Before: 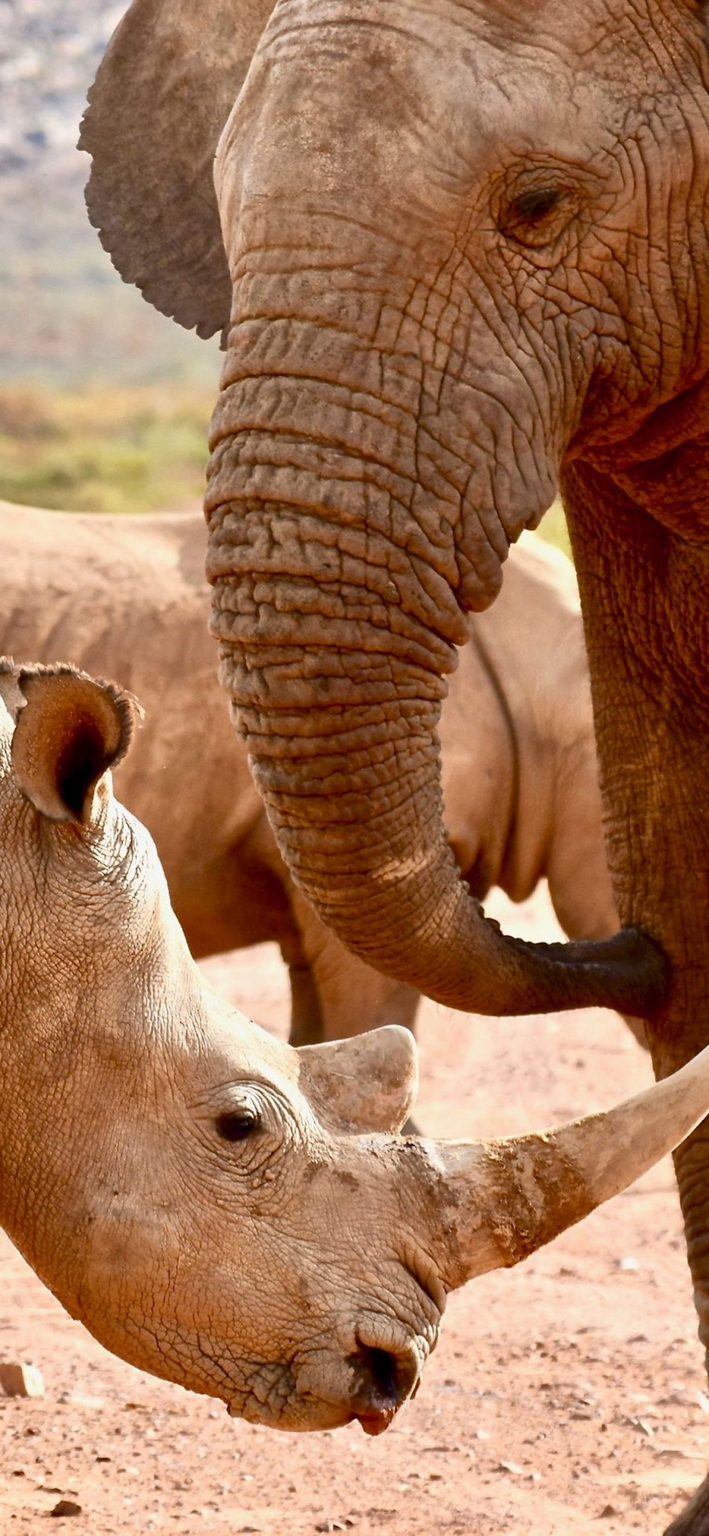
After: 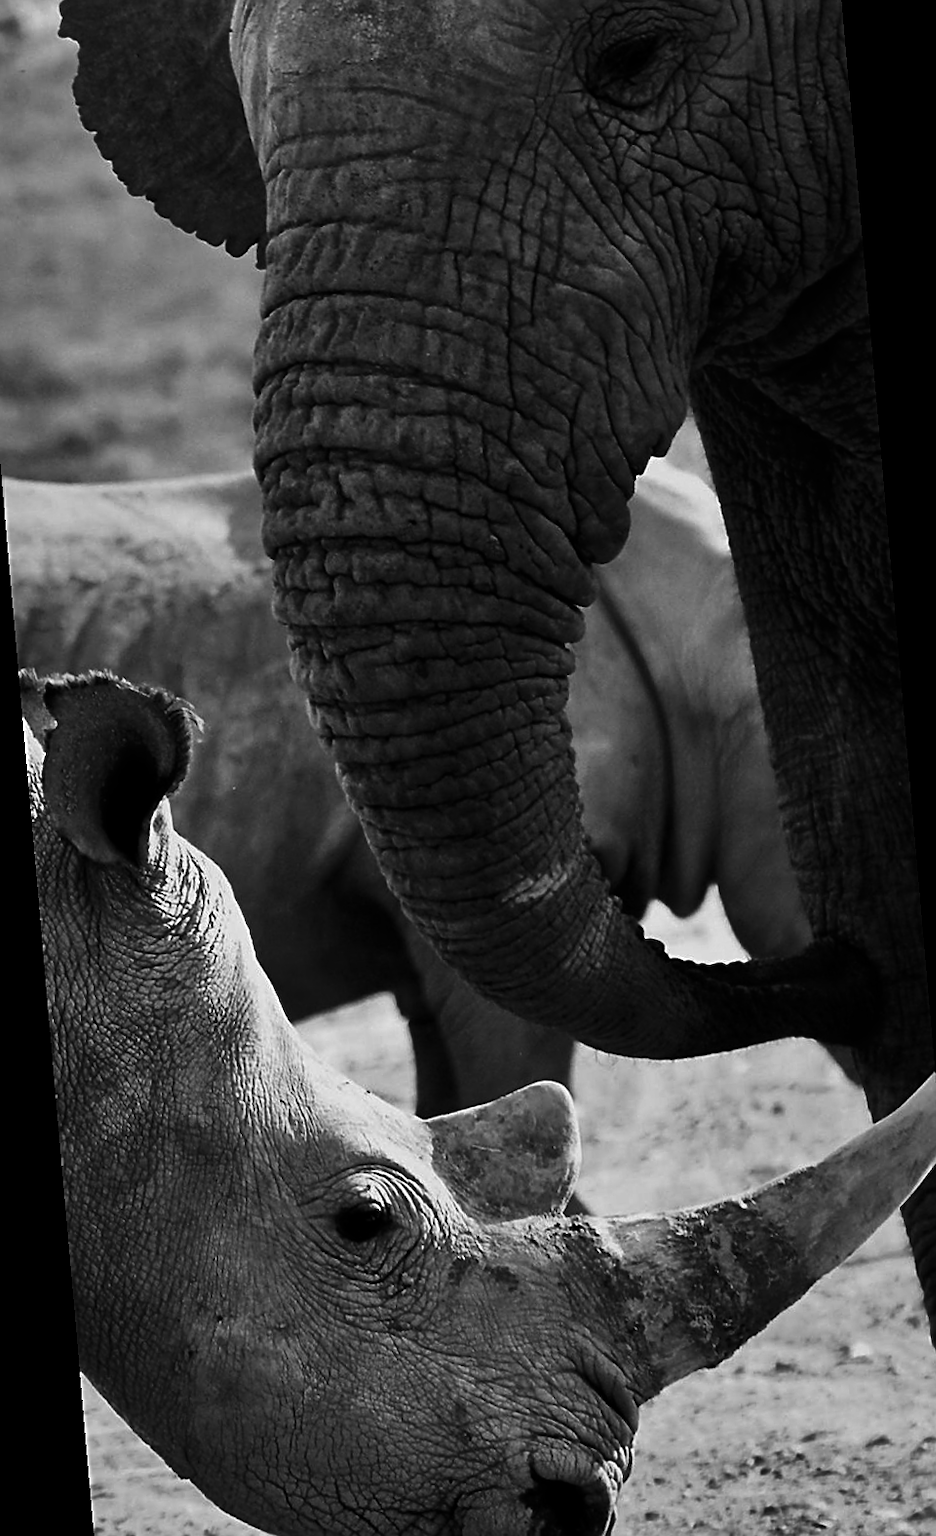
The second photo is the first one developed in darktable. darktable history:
rotate and perspective: rotation -5°, crop left 0.05, crop right 0.952, crop top 0.11, crop bottom 0.89
sharpen: on, module defaults
white balance: red 0.988, blue 1.017
vignetting: fall-off start 18.21%, fall-off radius 137.95%, brightness -0.207, center (-0.078, 0.066), width/height ratio 0.62, shape 0.59
contrast brightness saturation: contrast -0.03, brightness -0.59, saturation -1
